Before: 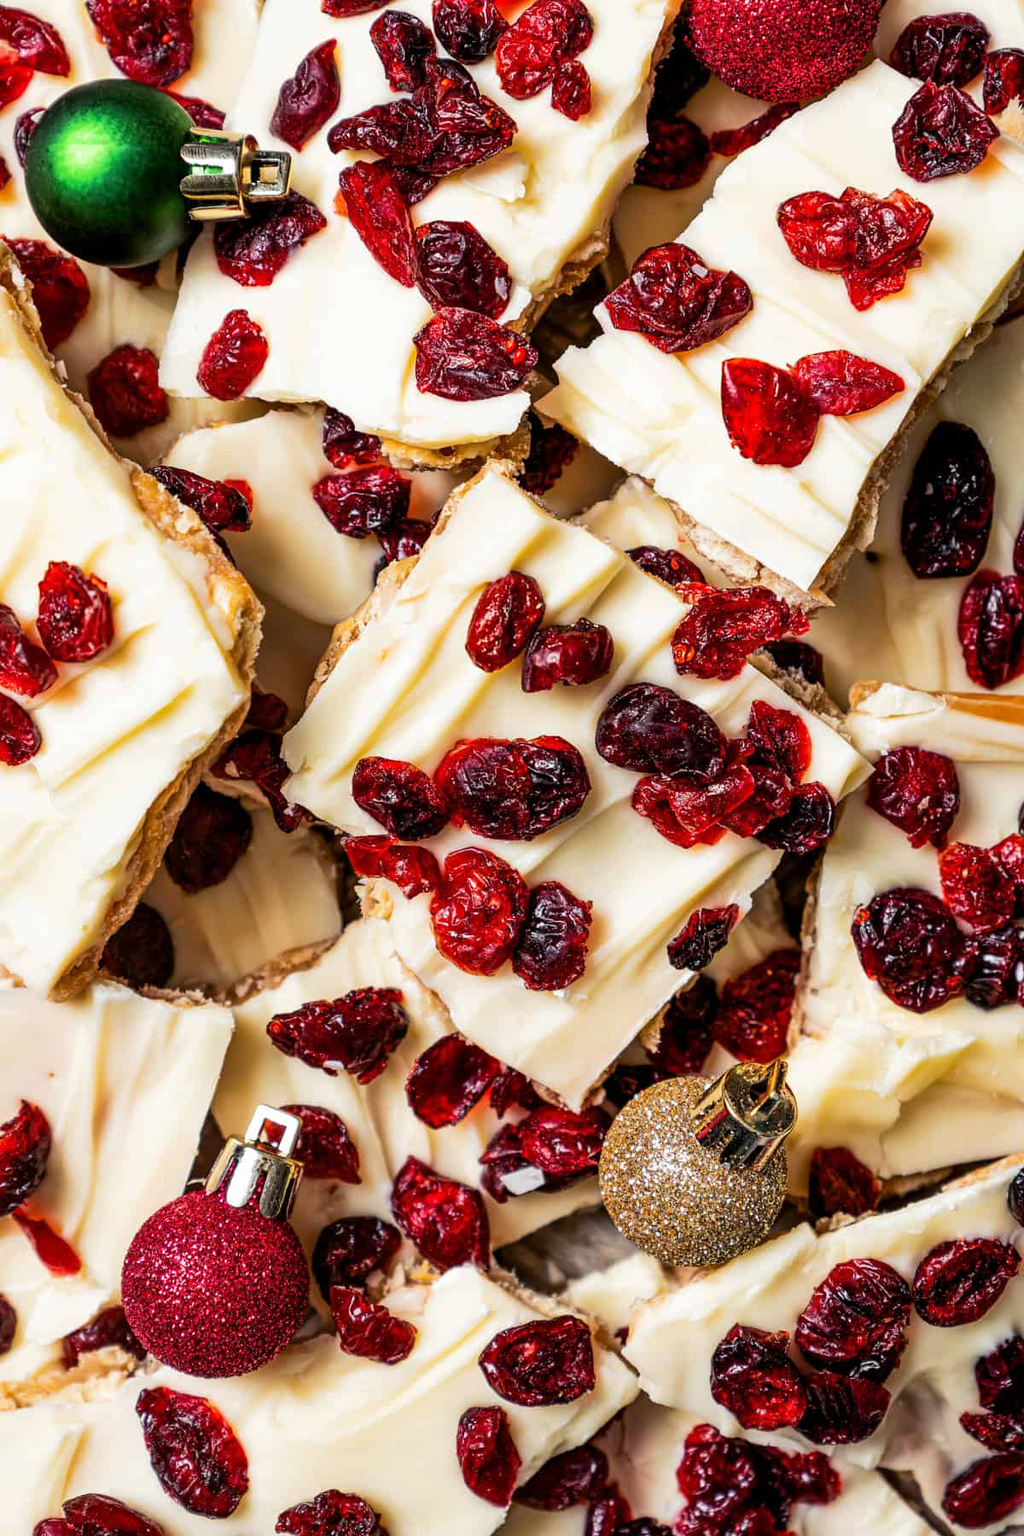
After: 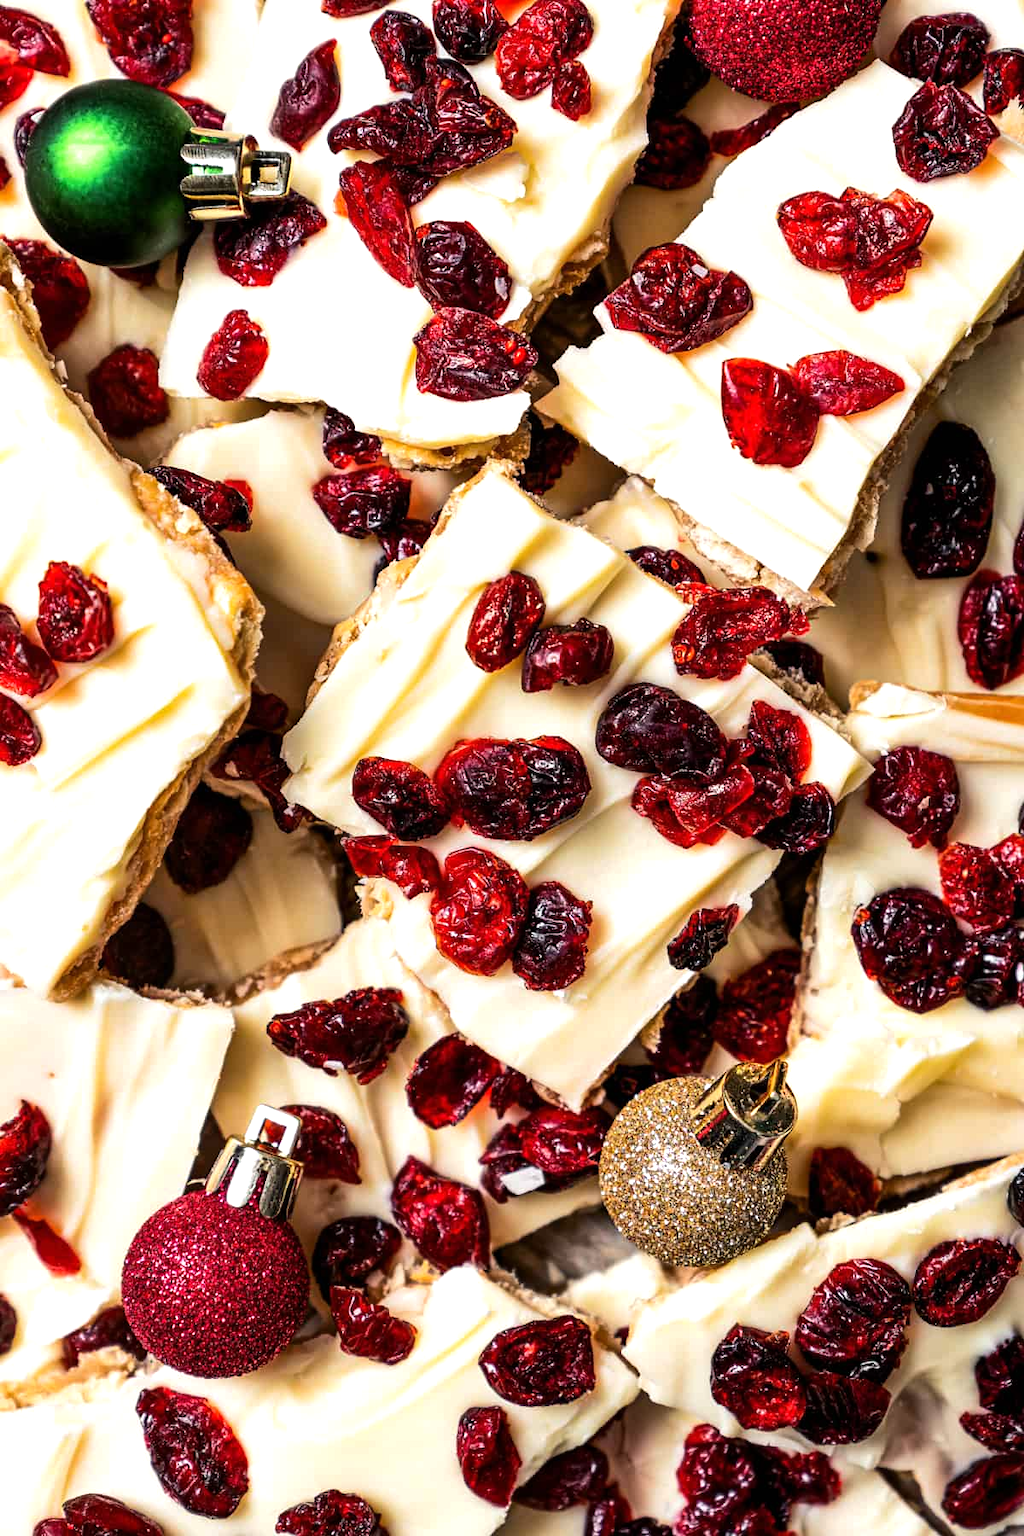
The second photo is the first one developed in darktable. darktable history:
color zones: curves: ch0 [(0, 0.5) (0.143, 0.5) (0.286, 0.5) (0.429, 0.5) (0.571, 0.5) (0.714, 0.476) (0.857, 0.5) (1, 0.5)]; ch2 [(0, 0.5) (0.143, 0.5) (0.286, 0.5) (0.429, 0.5) (0.571, 0.5) (0.714, 0.487) (0.857, 0.5) (1, 0.5)]
tone equalizer: -8 EV -0.446 EV, -7 EV -0.395 EV, -6 EV -0.317 EV, -5 EV -0.23 EV, -3 EV 0.195 EV, -2 EV 0.309 EV, -1 EV 0.39 EV, +0 EV 0.445 EV, edges refinement/feathering 500, mask exposure compensation -1.57 EV, preserve details no
